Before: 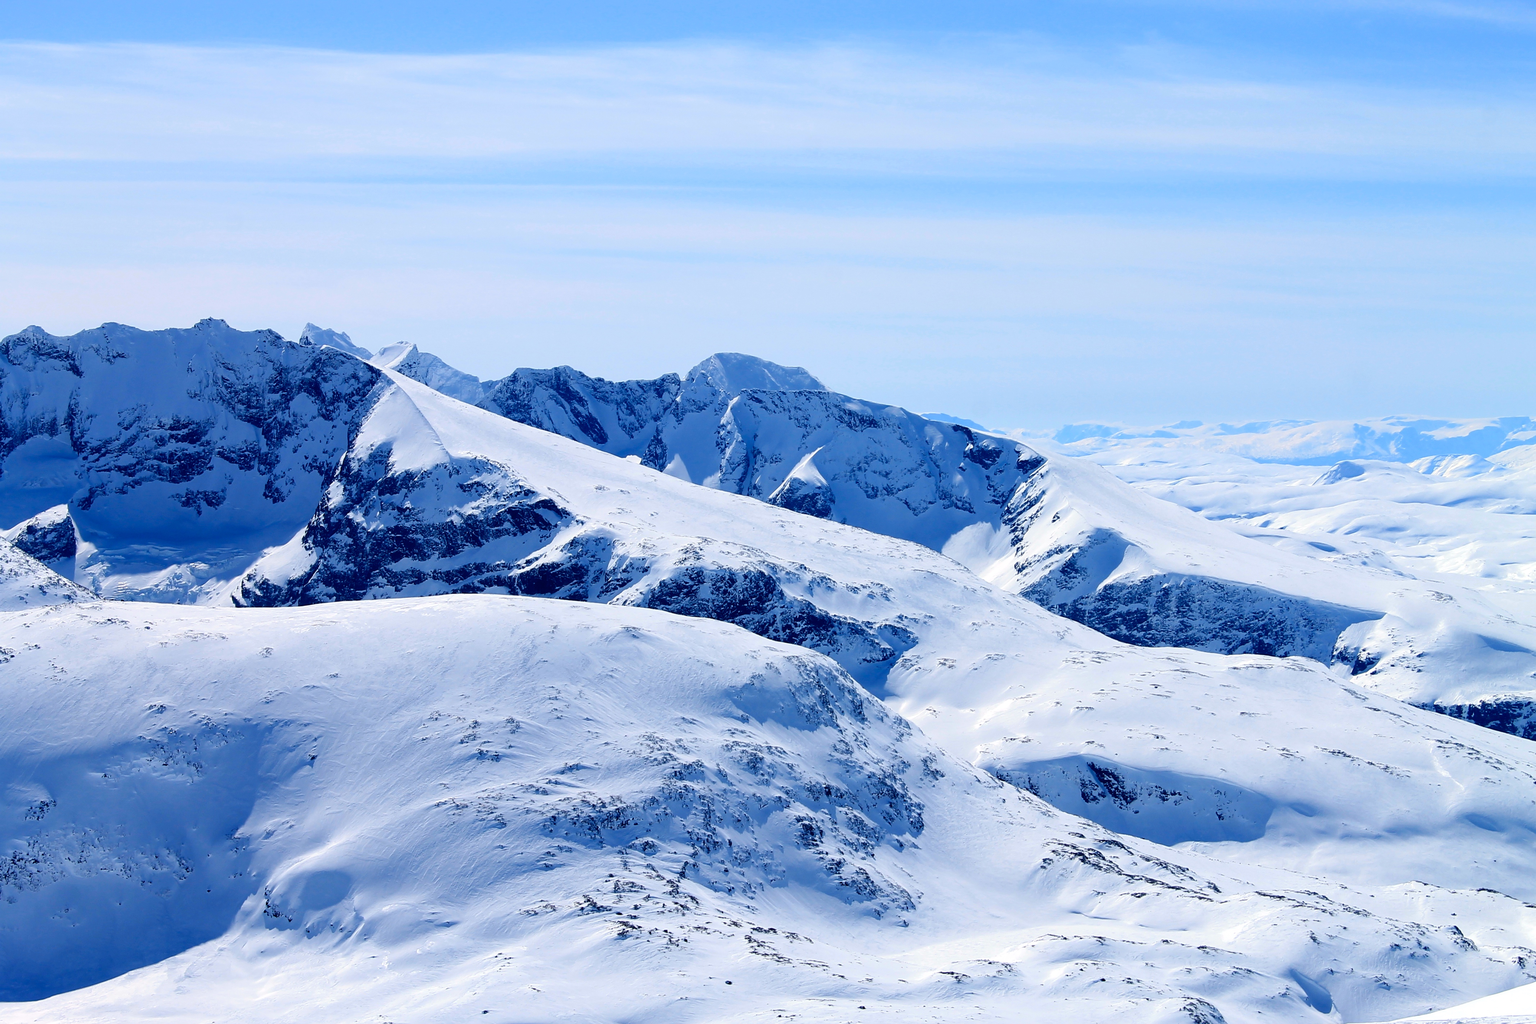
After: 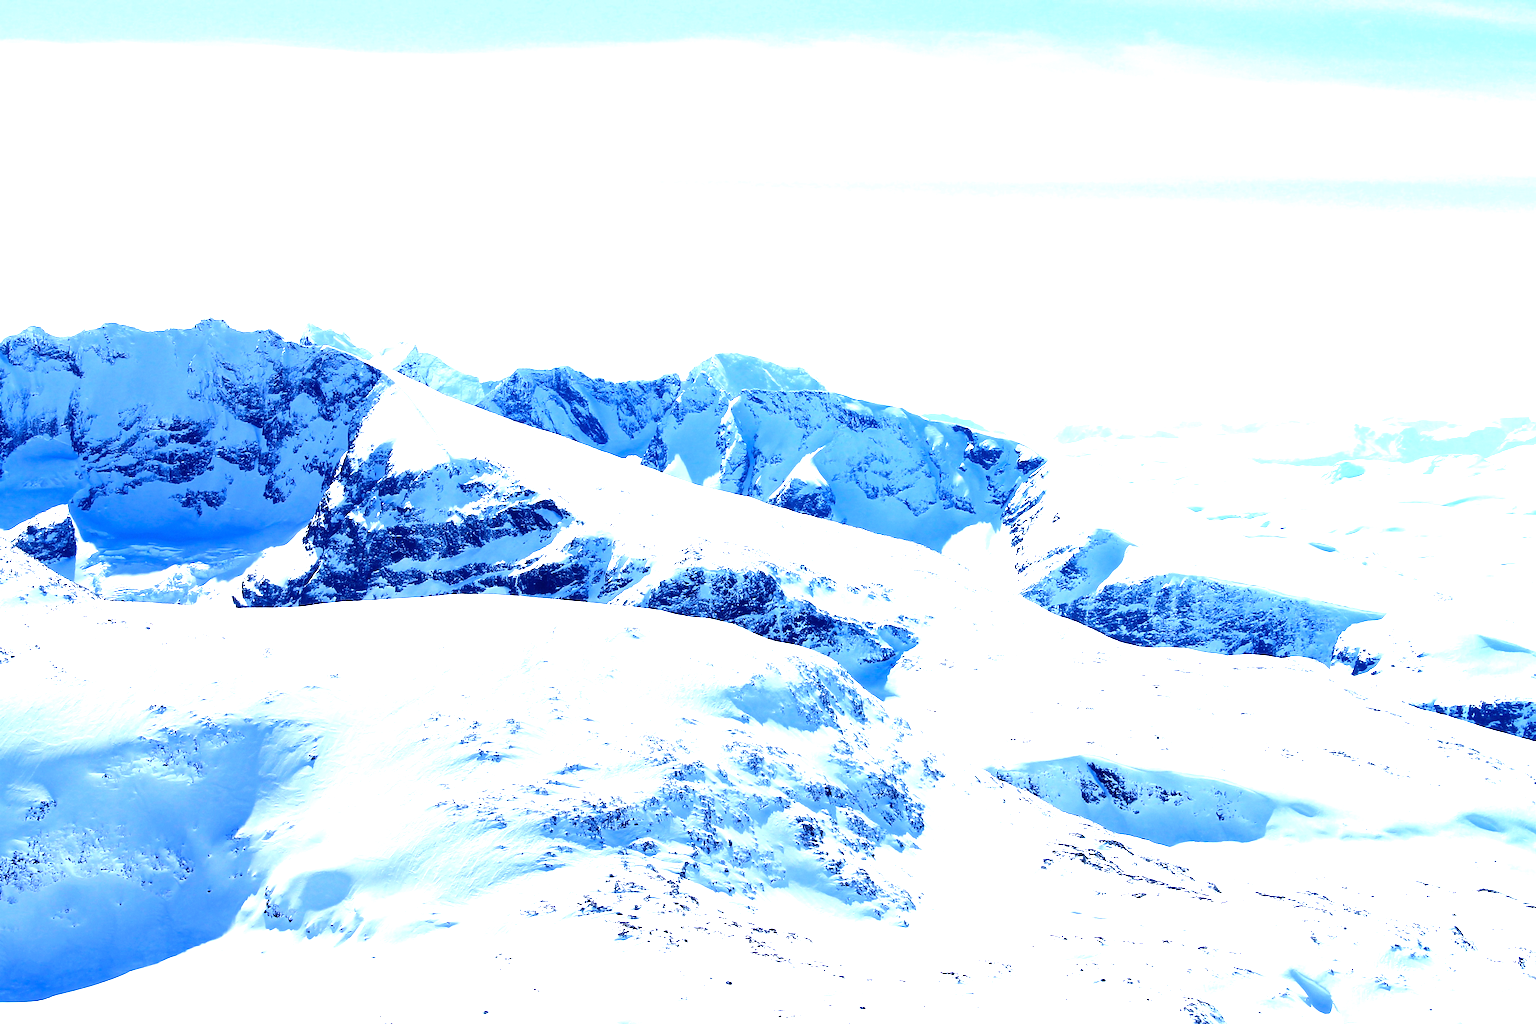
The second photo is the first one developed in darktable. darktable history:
exposure: exposure 0.913 EV, compensate highlight preservation false
tone equalizer: -8 EV -0.775 EV, -7 EV -0.694 EV, -6 EV -0.588 EV, -5 EV -0.37 EV, -3 EV 0.366 EV, -2 EV 0.6 EV, -1 EV 0.676 EV, +0 EV 0.772 EV
